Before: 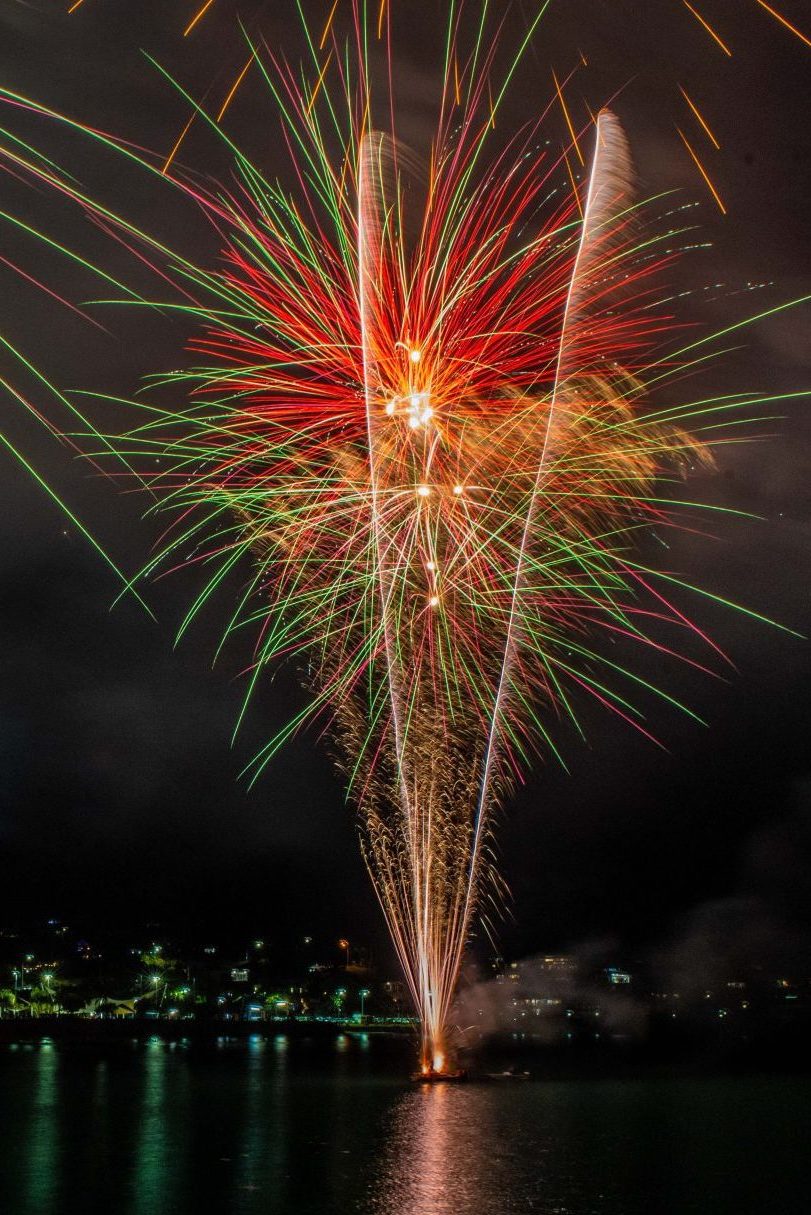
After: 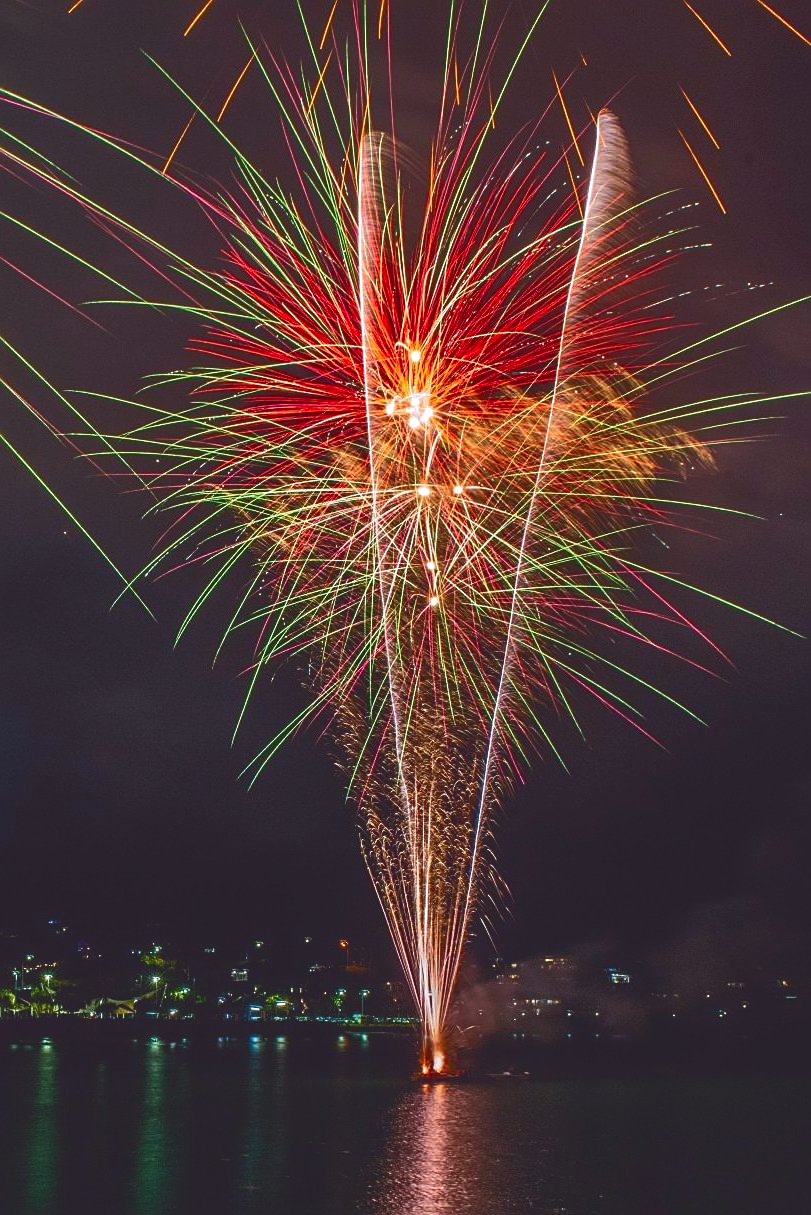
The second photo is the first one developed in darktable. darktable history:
white balance: red 0.978, blue 0.999
tone curve: curves: ch0 [(0, 0.142) (0.384, 0.314) (0.752, 0.711) (0.991, 0.95)]; ch1 [(0.006, 0.129) (0.346, 0.384) (1, 1)]; ch2 [(0.003, 0.057) (0.261, 0.248) (1, 1)], color space Lab, independent channels
contrast brightness saturation: contrast 0.05
sharpen: on, module defaults
exposure: exposure 0.4 EV, compensate highlight preservation false
